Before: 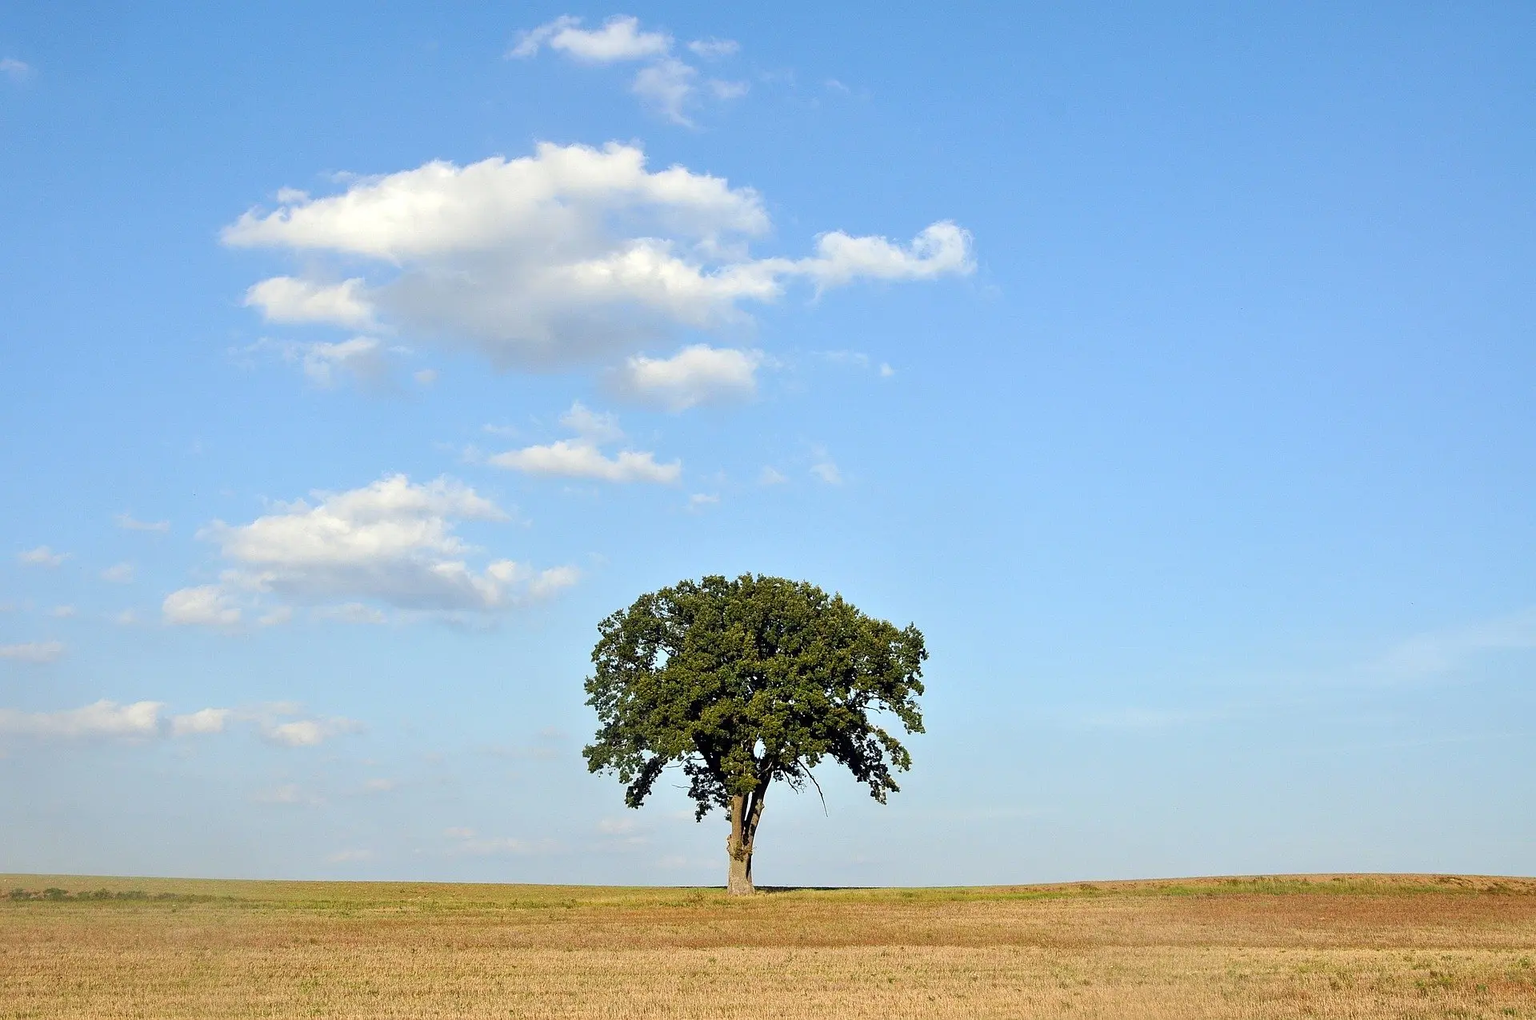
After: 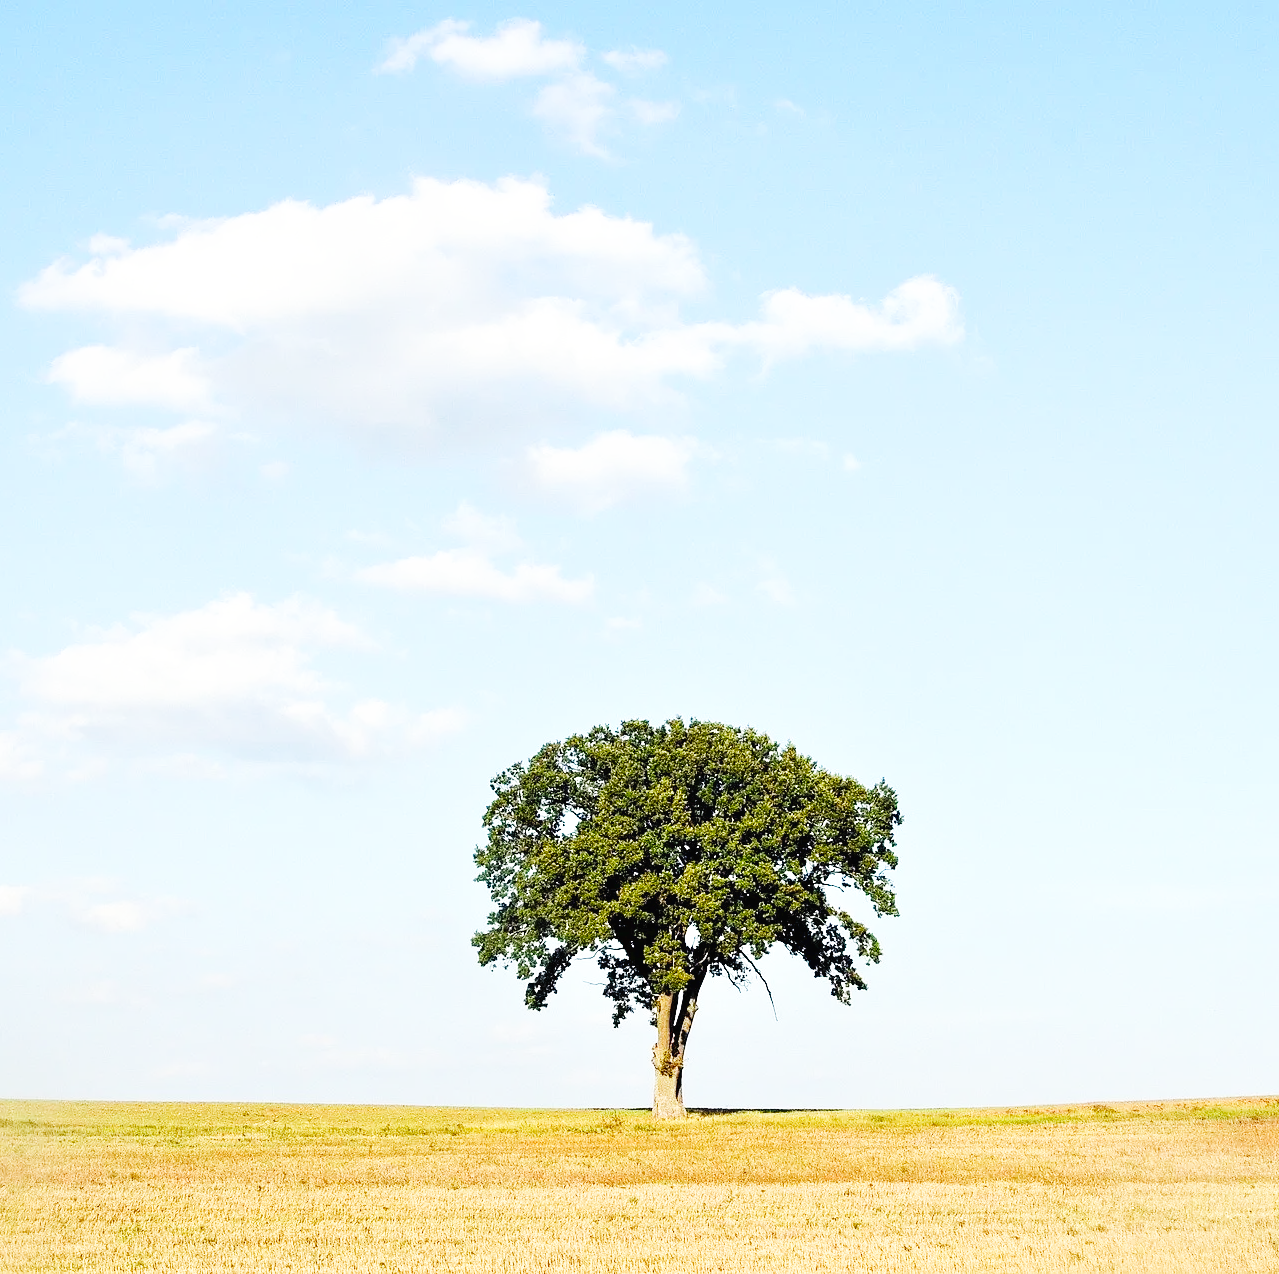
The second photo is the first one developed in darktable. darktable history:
crop and rotate: left 13.409%, right 19.924%
base curve: curves: ch0 [(0, 0.003) (0.001, 0.002) (0.006, 0.004) (0.02, 0.022) (0.048, 0.086) (0.094, 0.234) (0.162, 0.431) (0.258, 0.629) (0.385, 0.8) (0.548, 0.918) (0.751, 0.988) (1, 1)], preserve colors none
